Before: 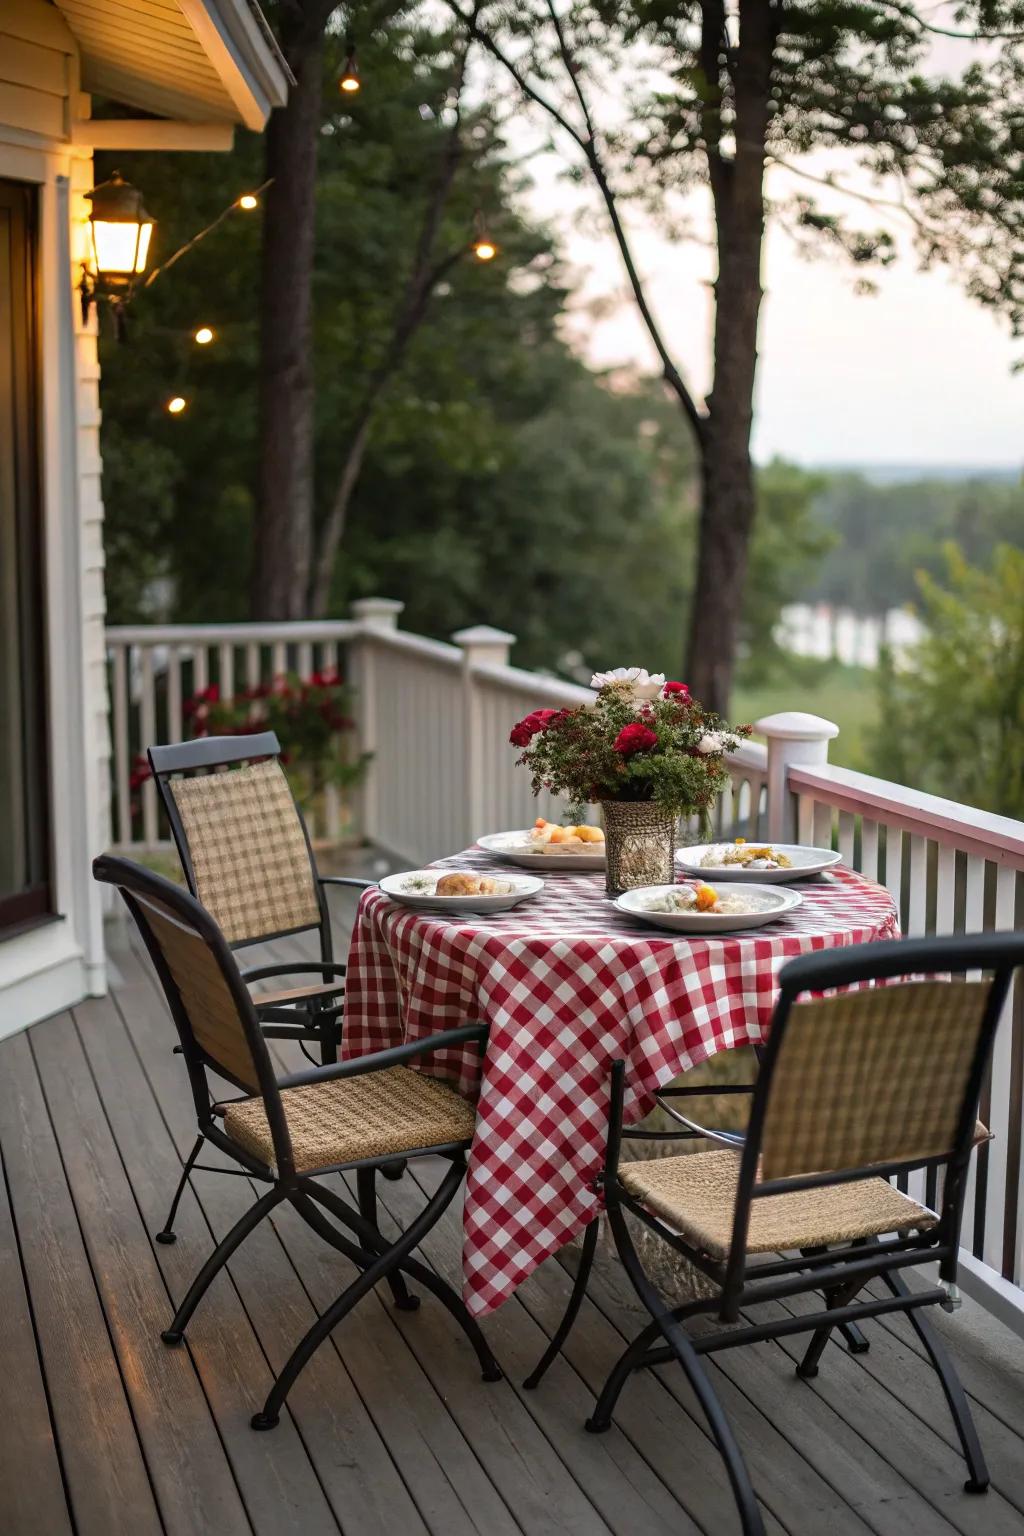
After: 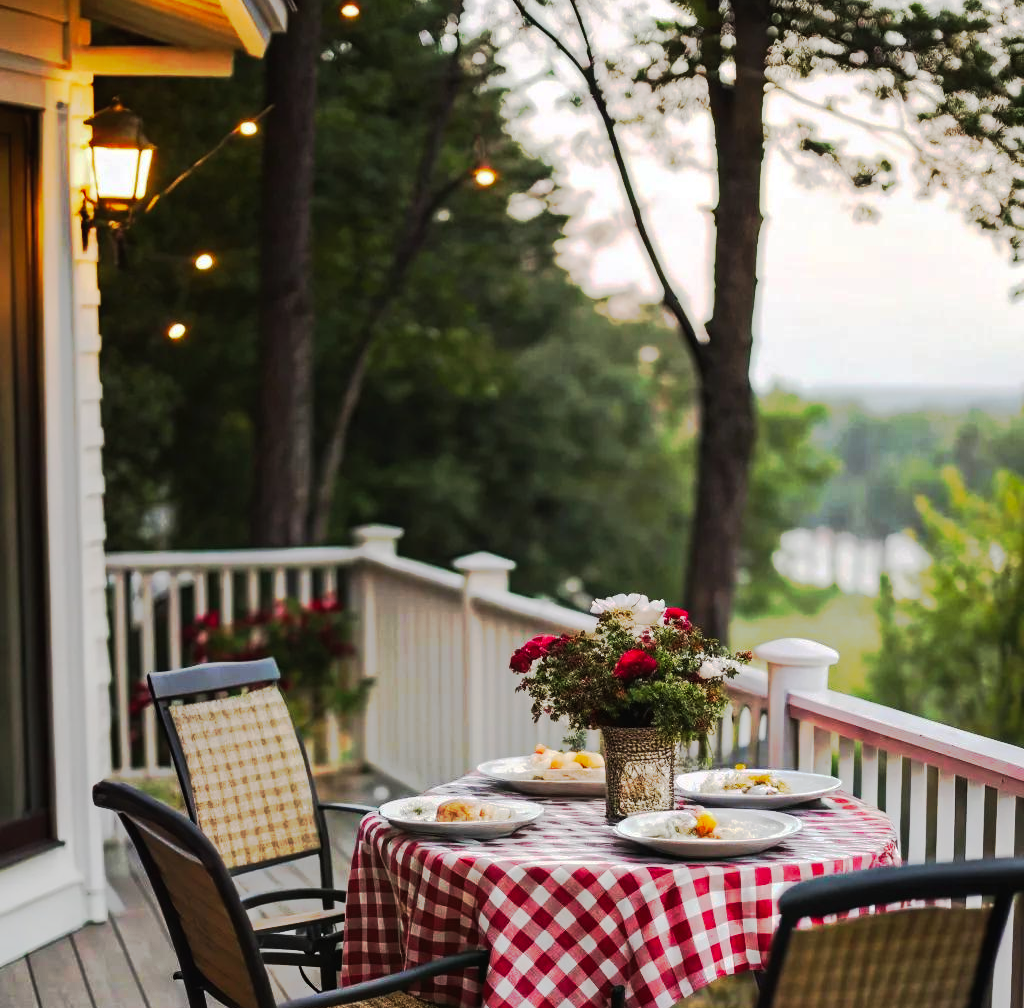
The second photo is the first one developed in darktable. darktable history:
tone curve: curves: ch0 [(0, 0) (0.003, 0.015) (0.011, 0.019) (0.025, 0.025) (0.044, 0.039) (0.069, 0.053) (0.1, 0.076) (0.136, 0.107) (0.177, 0.143) (0.224, 0.19) (0.277, 0.253) (0.335, 0.32) (0.399, 0.412) (0.468, 0.524) (0.543, 0.668) (0.623, 0.717) (0.709, 0.769) (0.801, 0.82) (0.898, 0.865) (1, 1)], preserve colors none
crop and rotate: top 4.848%, bottom 29.503%
